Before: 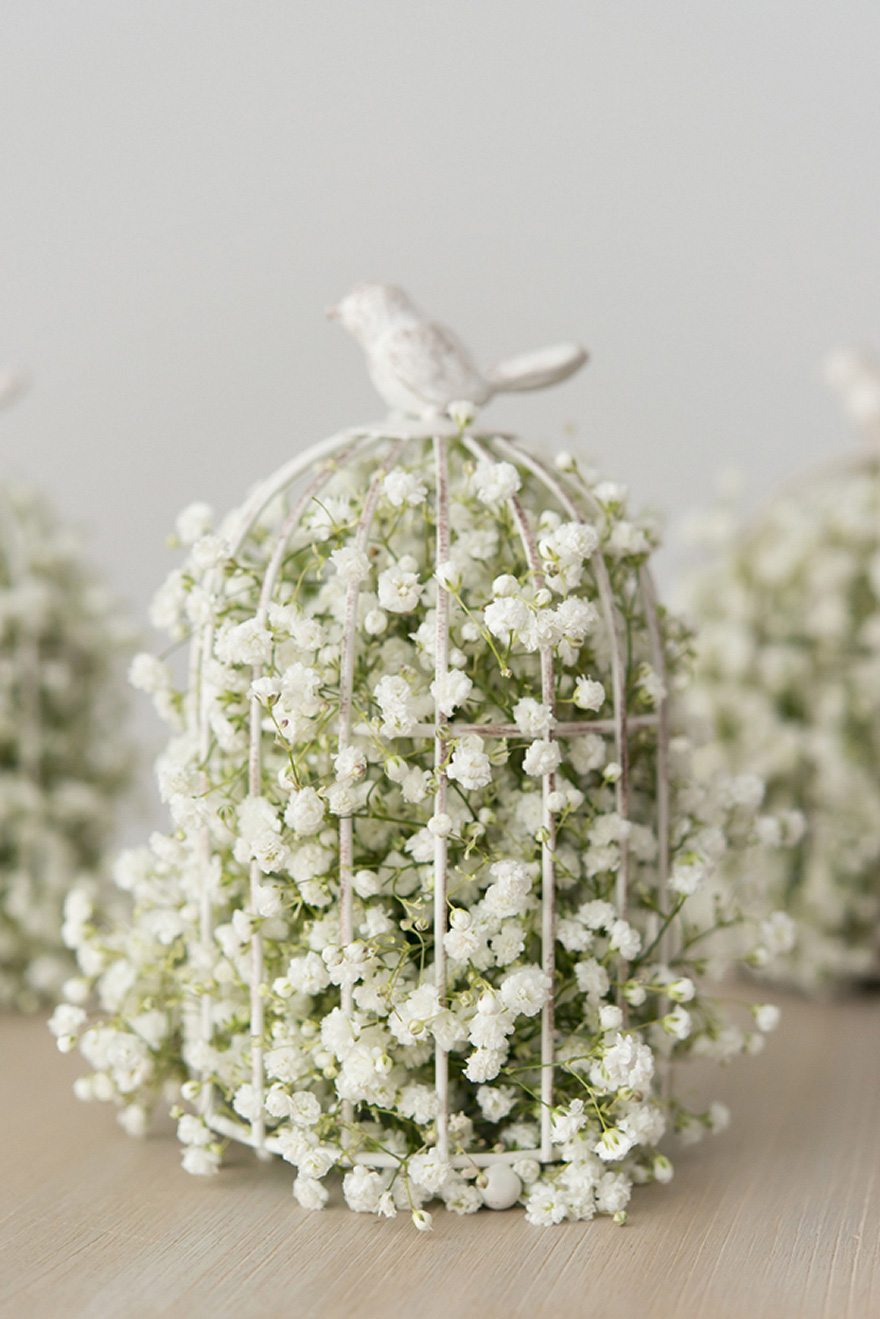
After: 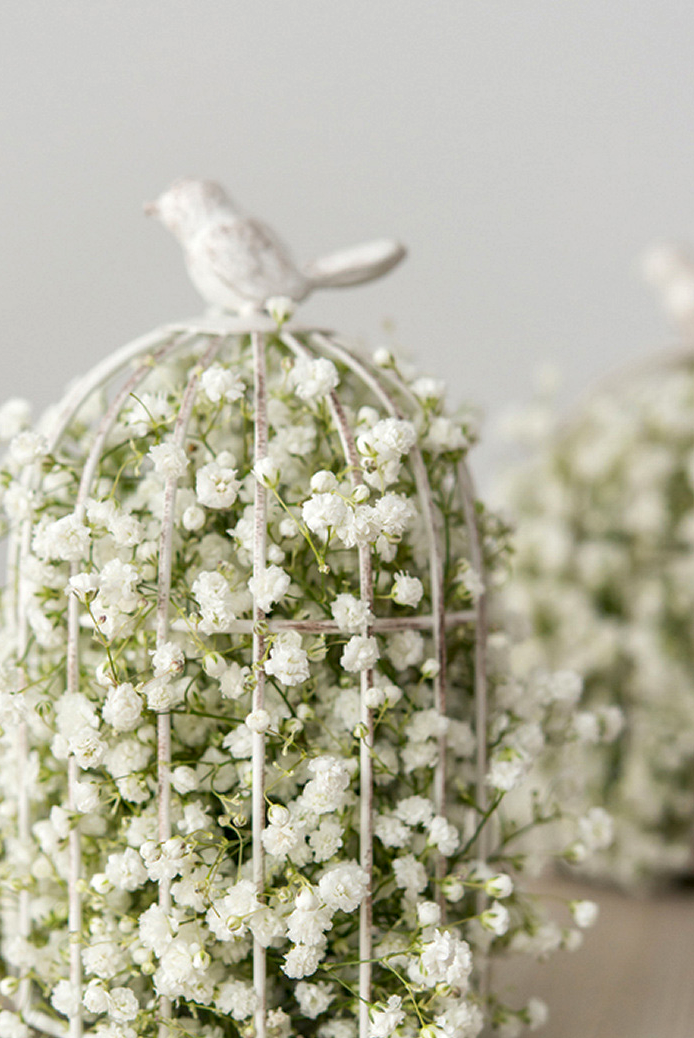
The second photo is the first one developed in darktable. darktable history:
local contrast: detail 130%
crop and rotate: left 20.74%, top 7.912%, right 0.375%, bottom 13.378%
color contrast: green-magenta contrast 1.1, blue-yellow contrast 1.1, unbound 0
